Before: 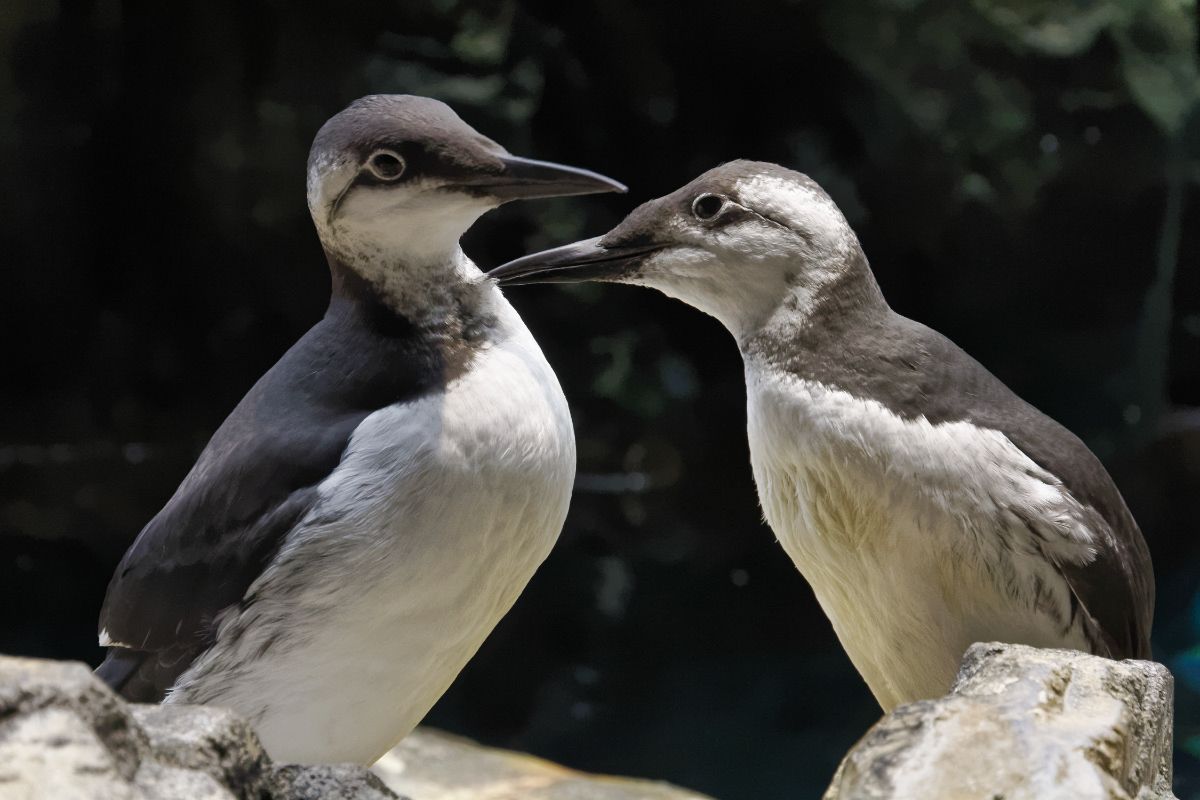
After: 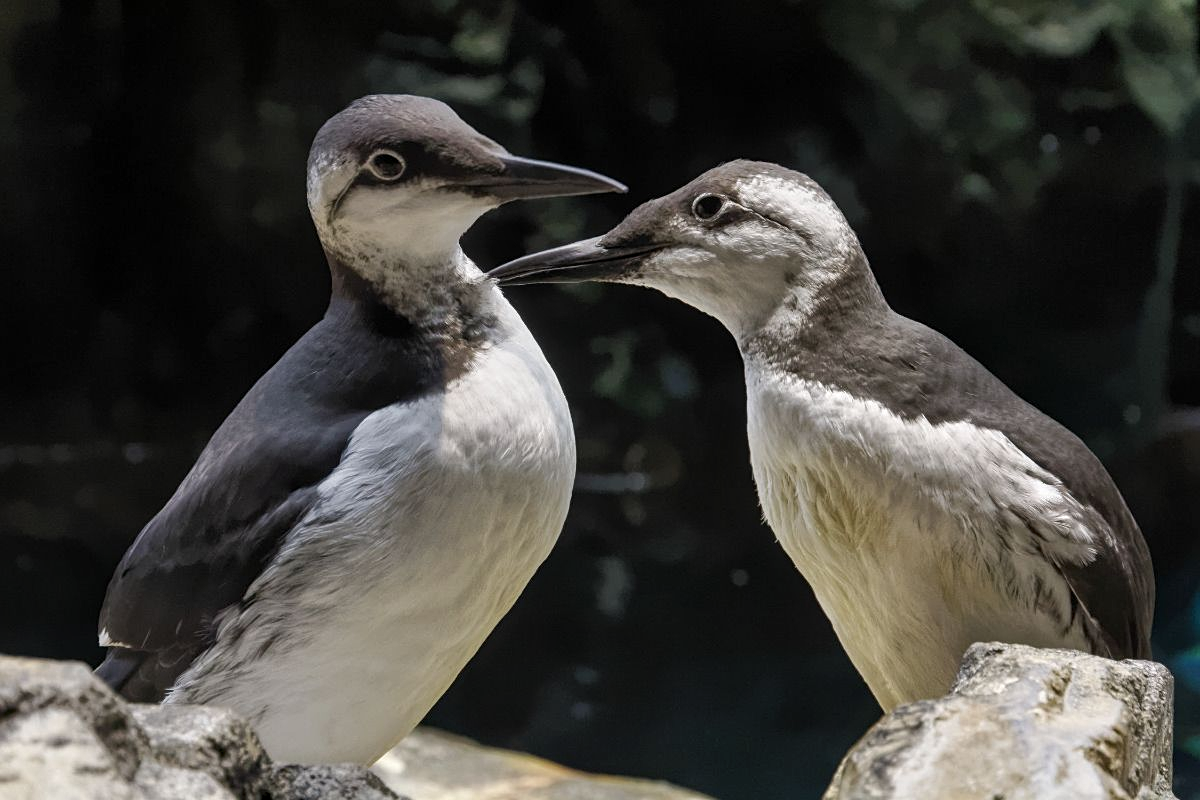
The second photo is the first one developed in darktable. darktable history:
sharpen: amount 0.216
local contrast: on, module defaults
